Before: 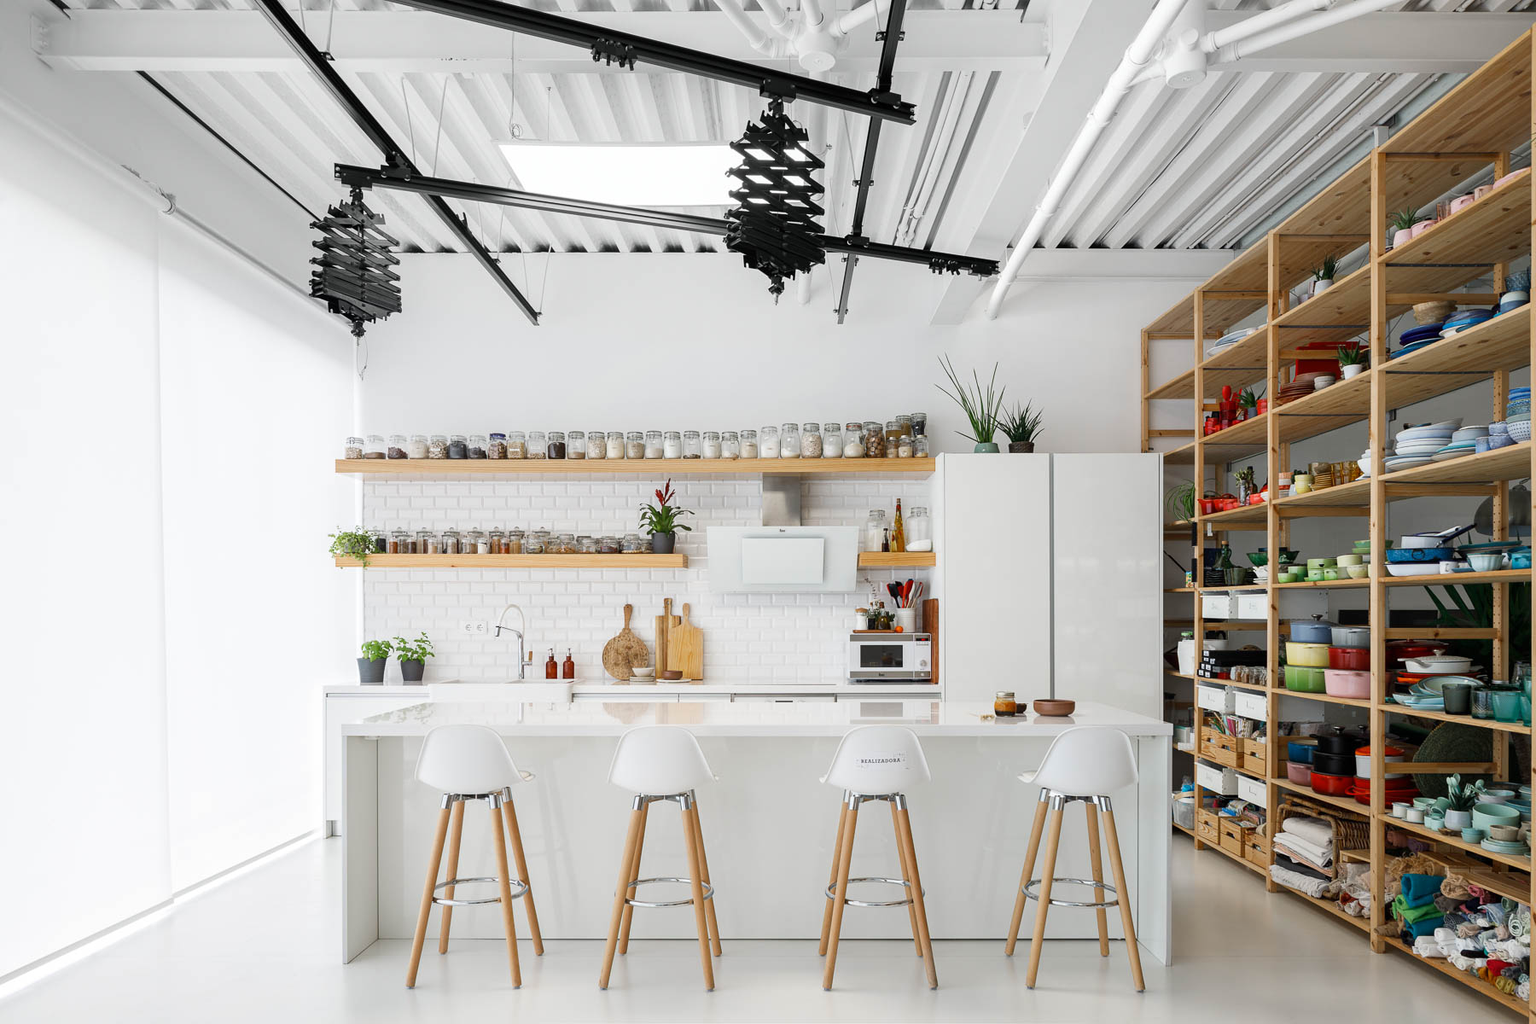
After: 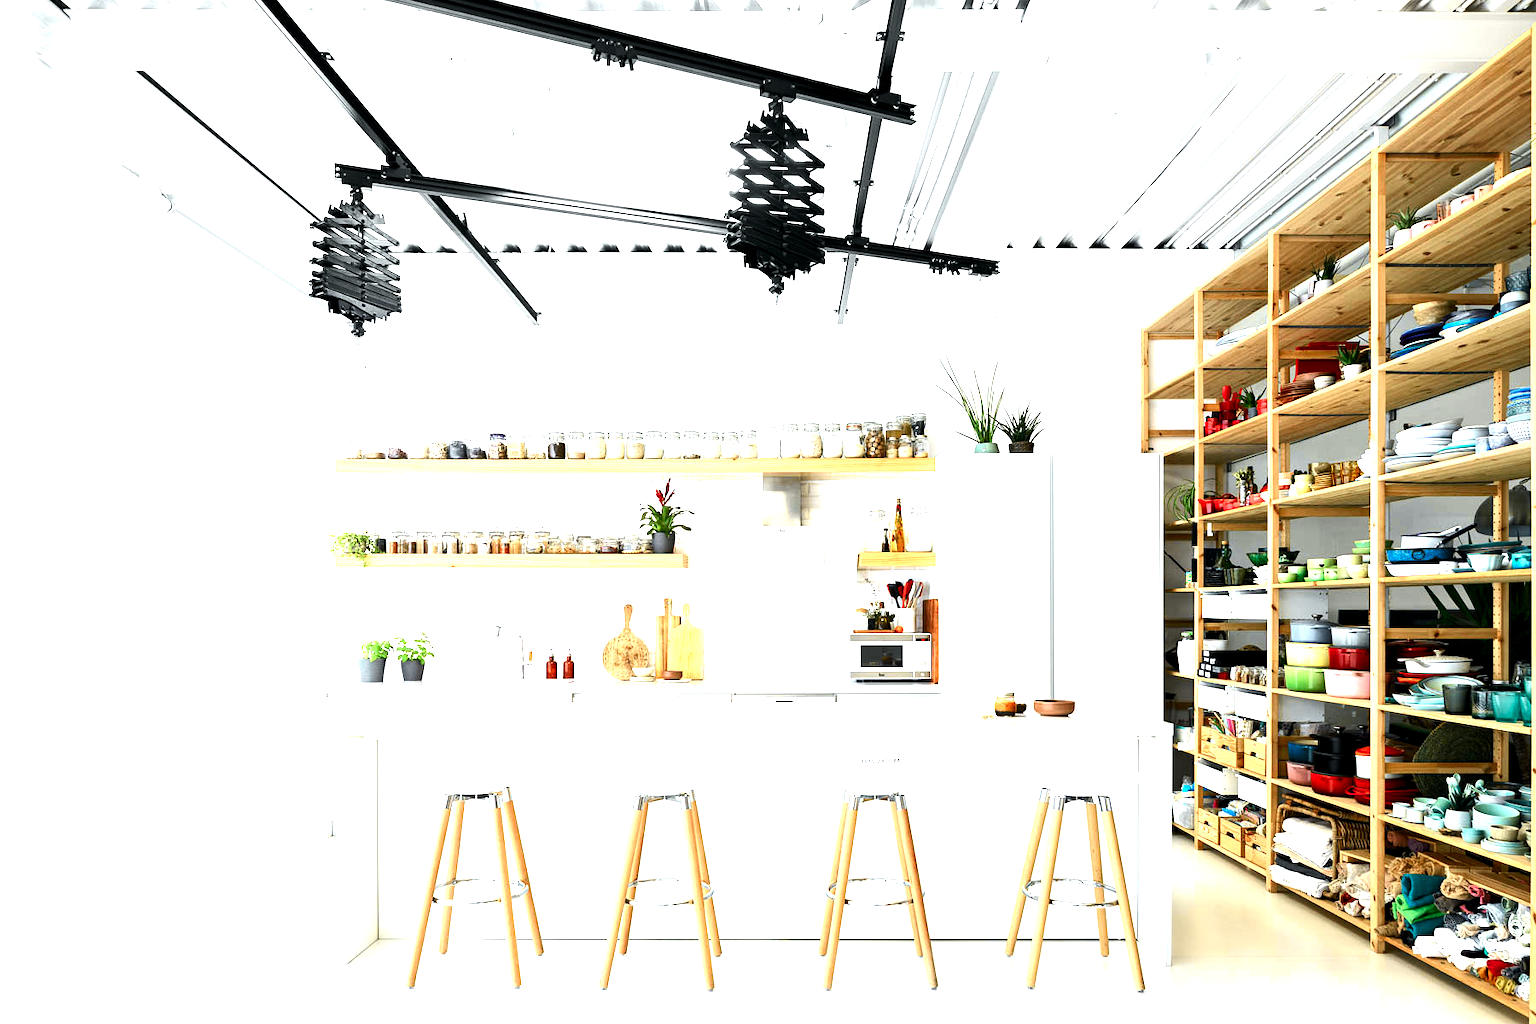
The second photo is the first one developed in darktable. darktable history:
levels: levels [0.012, 0.367, 0.697]
tone curve: curves: ch0 [(0, 0) (0.035, 0.017) (0.131, 0.108) (0.279, 0.279) (0.476, 0.554) (0.617, 0.693) (0.704, 0.77) (0.801, 0.854) (0.895, 0.927) (1, 0.976)]; ch1 [(0, 0) (0.318, 0.278) (0.444, 0.427) (0.493, 0.488) (0.504, 0.497) (0.537, 0.538) (0.594, 0.616) (0.746, 0.764) (1, 1)]; ch2 [(0, 0) (0.316, 0.292) (0.381, 0.37) (0.423, 0.448) (0.476, 0.482) (0.502, 0.495) (0.529, 0.547) (0.583, 0.608) (0.639, 0.657) (0.7, 0.7) (0.861, 0.808) (1, 0.951)], color space Lab, independent channels, preserve colors none
